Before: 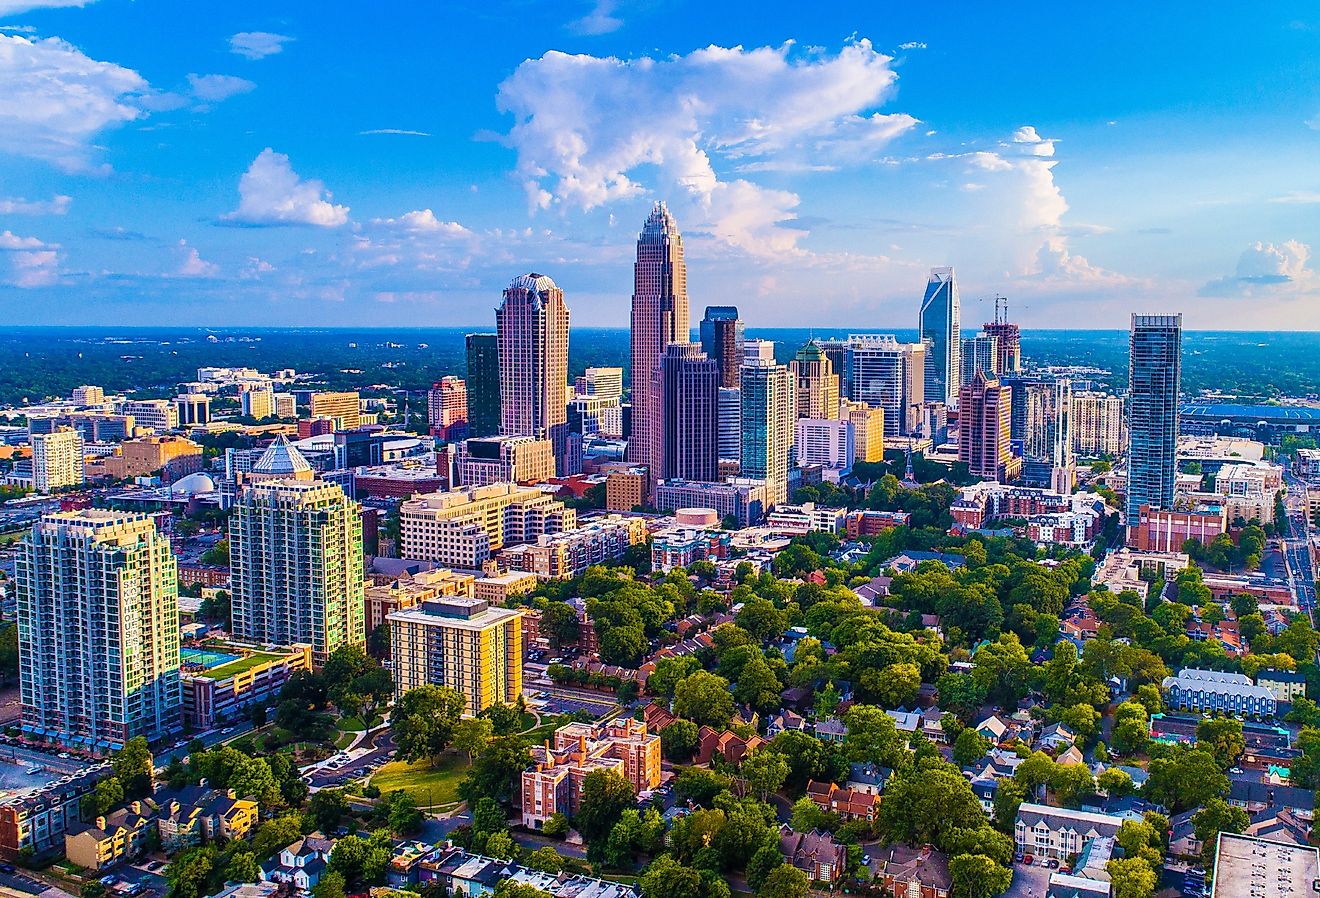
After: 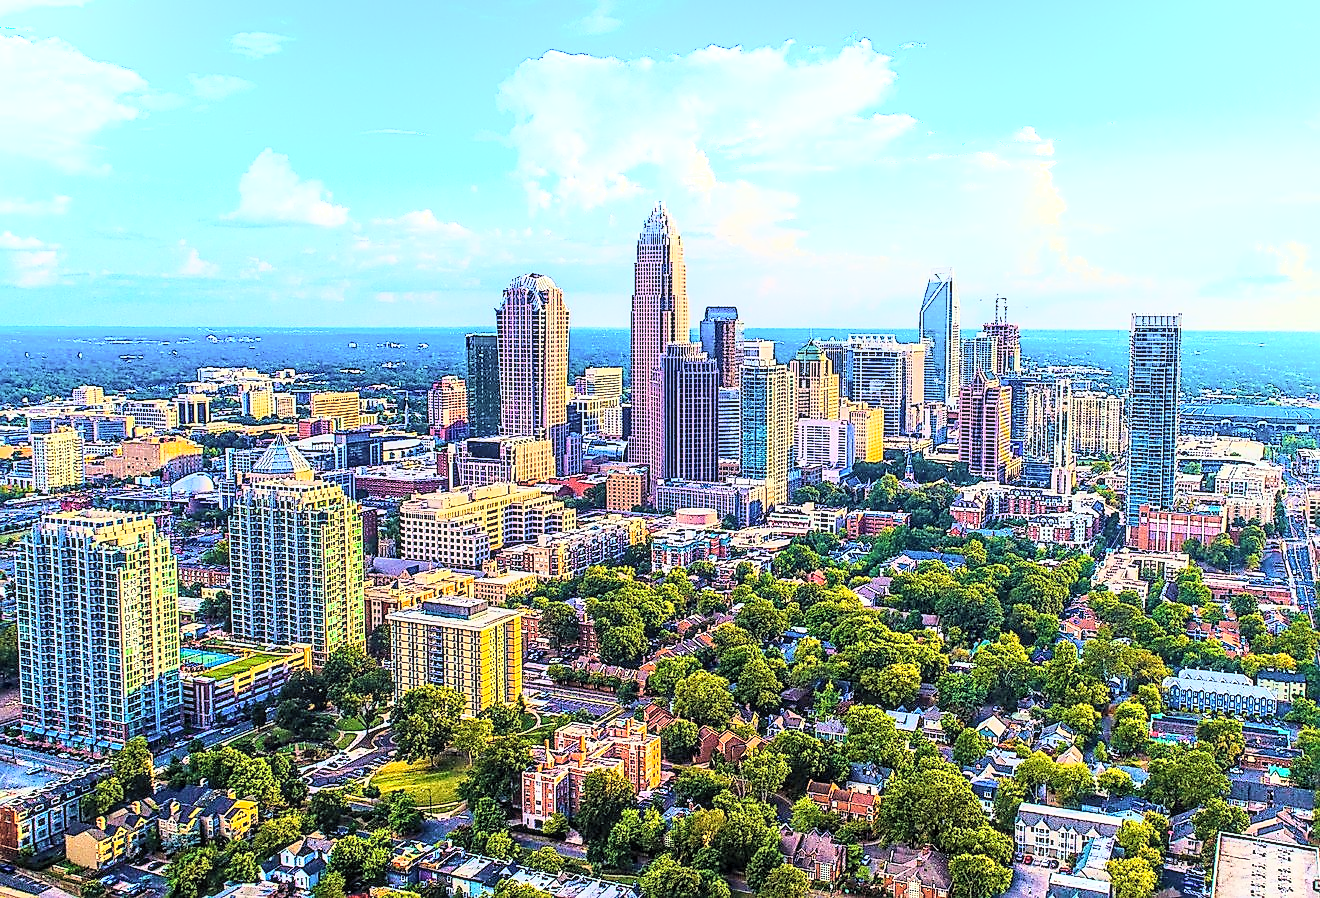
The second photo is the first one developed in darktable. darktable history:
exposure: exposure 0.26 EV, compensate highlight preservation false
base curve: curves: ch0 [(0, 0) (0.028, 0.03) (0.121, 0.232) (0.46, 0.748) (0.859, 0.968) (1, 1)]
contrast brightness saturation: brightness 0.119
sharpen: on, module defaults
local contrast: on, module defaults
color correction: highlights a* -4.77, highlights b* 5.04, saturation 0.972
contrast equalizer: octaves 7, y [[0.502, 0.505, 0.512, 0.529, 0.564, 0.588], [0.5 ×6], [0.502, 0.505, 0.512, 0.529, 0.564, 0.588], [0, 0.001, 0.001, 0.004, 0.008, 0.011], [0, 0.001, 0.001, 0.004, 0.008, 0.011]]
shadows and highlights: highlights 70.39, soften with gaussian
